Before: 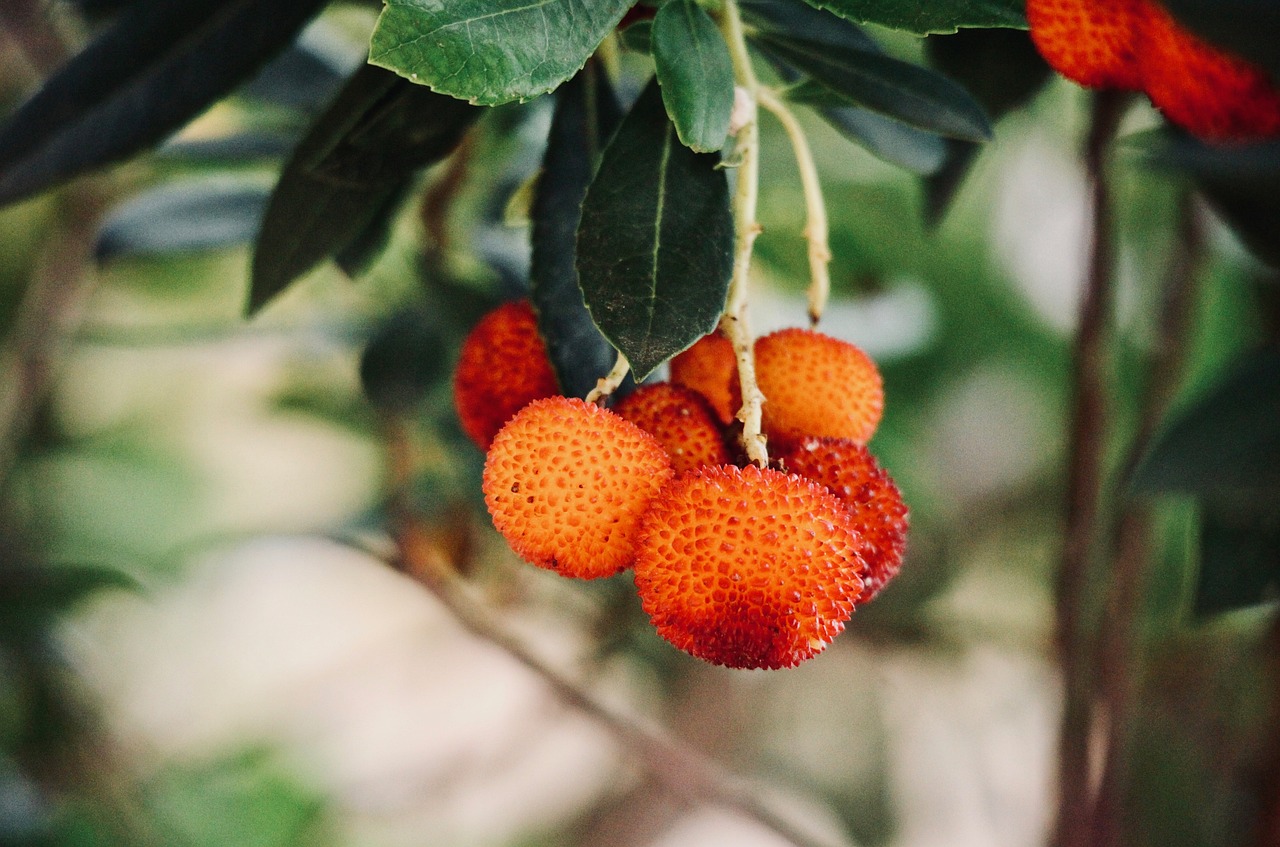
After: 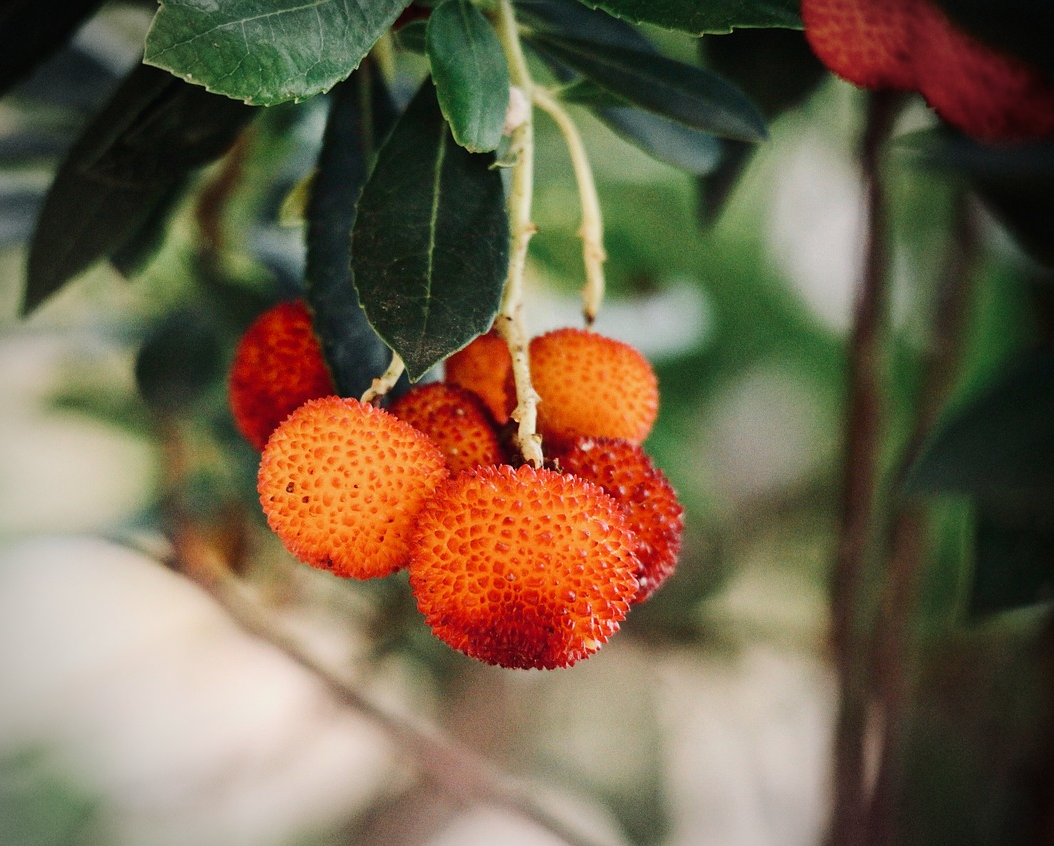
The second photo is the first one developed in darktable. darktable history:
shadows and highlights: shadows -39.9, highlights 64.27, soften with gaussian
vignetting: fall-off start 75.58%, width/height ratio 1.077
crop: left 17.635%, bottom 0.03%
